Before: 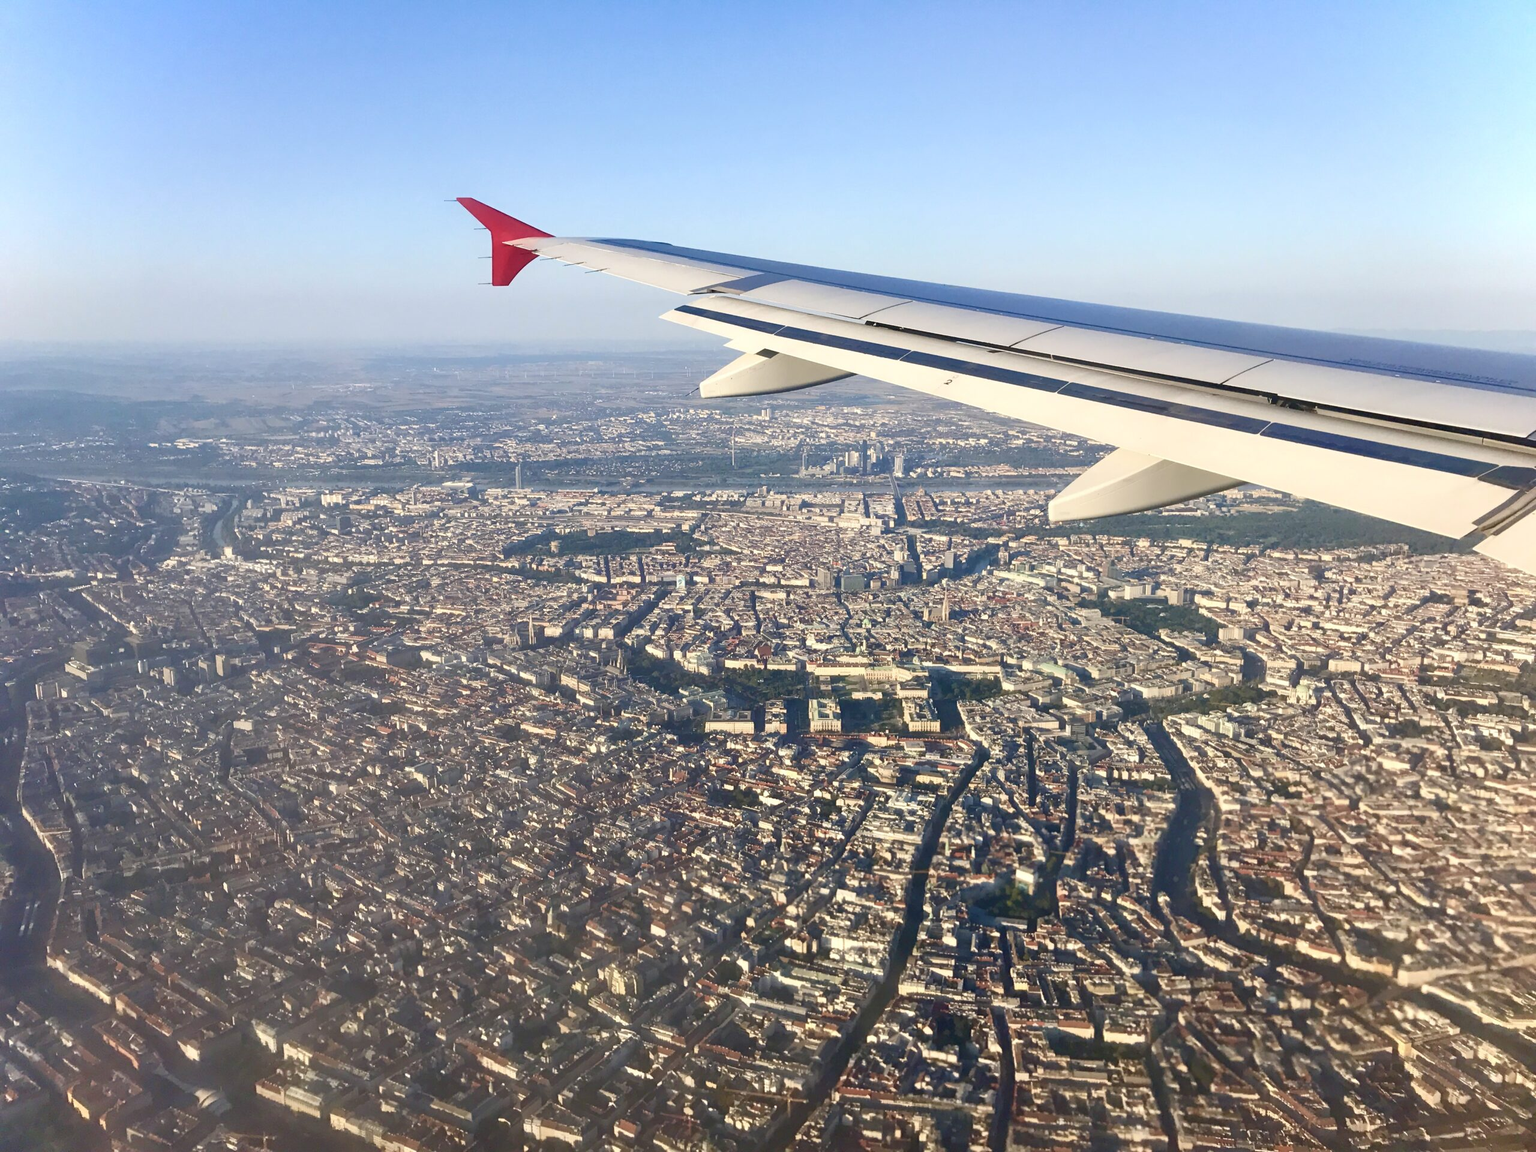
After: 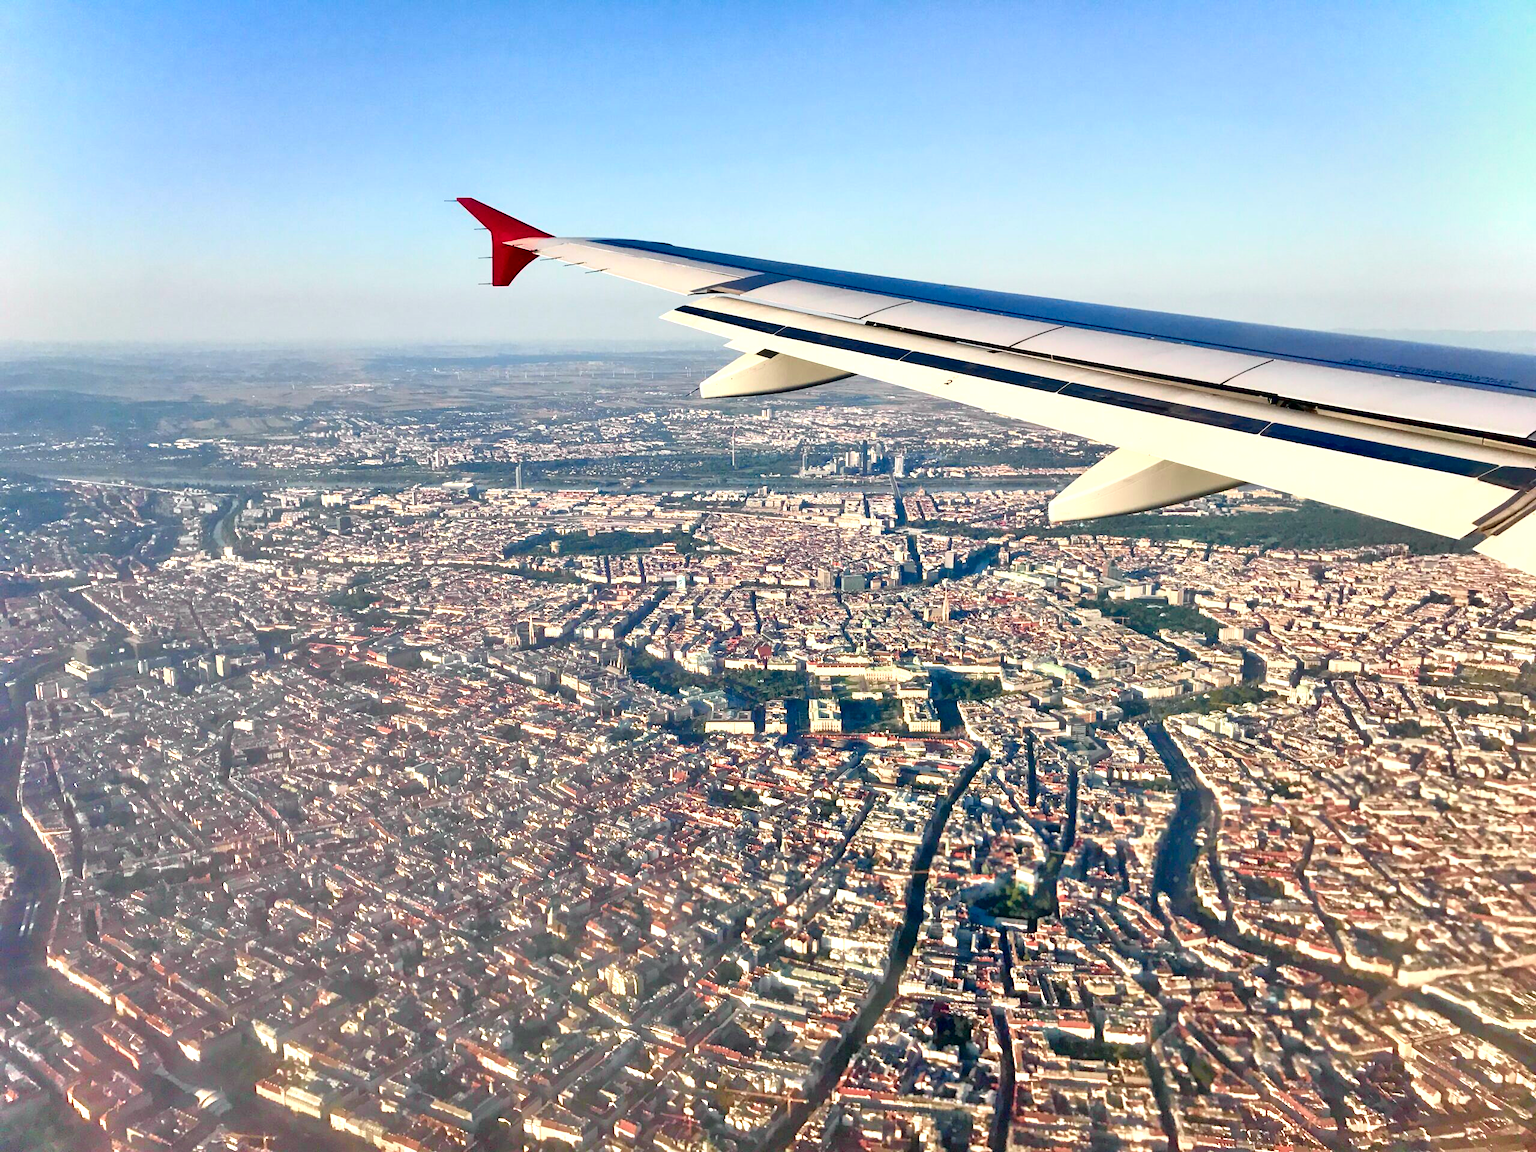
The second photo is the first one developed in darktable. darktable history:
tone equalizer: -7 EV 0.15 EV, -6 EV 0.6 EV, -5 EV 1.15 EV, -4 EV 1.33 EV, -3 EV 1.15 EV, -2 EV 0.6 EV, -1 EV 0.15 EV, mask exposure compensation -0.5 EV
tone curve: curves: ch0 [(0, 0) (0.058, 0.027) (0.214, 0.183) (0.304, 0.288) (0.561, 0.554) (0.687, 0.677) (0.768, 0.768) (0.858, 0.861) (0.986, 0.957)]; ch1 [(0, 0) (0.172, 0.123) (0.312, 0.296) (0.437, 0.429) (0.471, 0.469) (0.502, 0.5) (0.513, 0.515) (0.583, 0.604) (0.631, 0.659) (0.703, 0.721) (0.889, 0.924) (1, 1)]; ch2 [(0, 0) (0.411, 0.424) (0.485, 0.497) (0.502, 0.5) (0.517, 0.511) (0.566, 0.573) (0.622, 0.613) (0.709, 0.677) (1, 1)], color space Lab, independent channels, preserve colors none
contrast equalizer: octaves 7, y [[0.627 ×6], [0.563 ×6], [0 ×6], [0 ×6], [0 ×6]]
